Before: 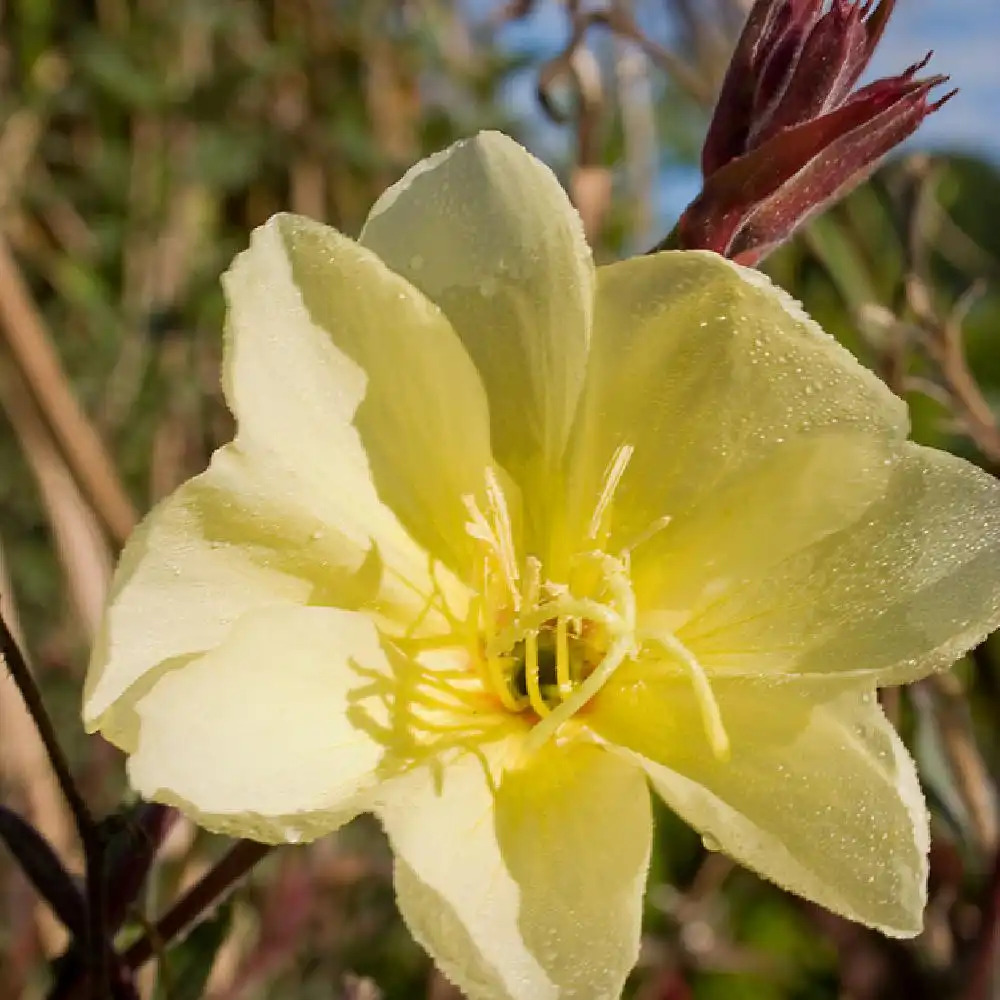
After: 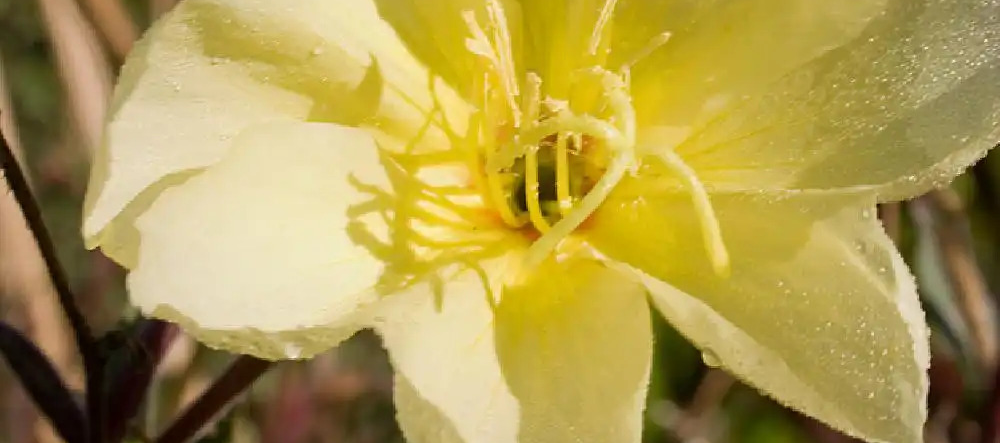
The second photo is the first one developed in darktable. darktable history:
crop and rotate: top 48.409%, bottom 7.204%
